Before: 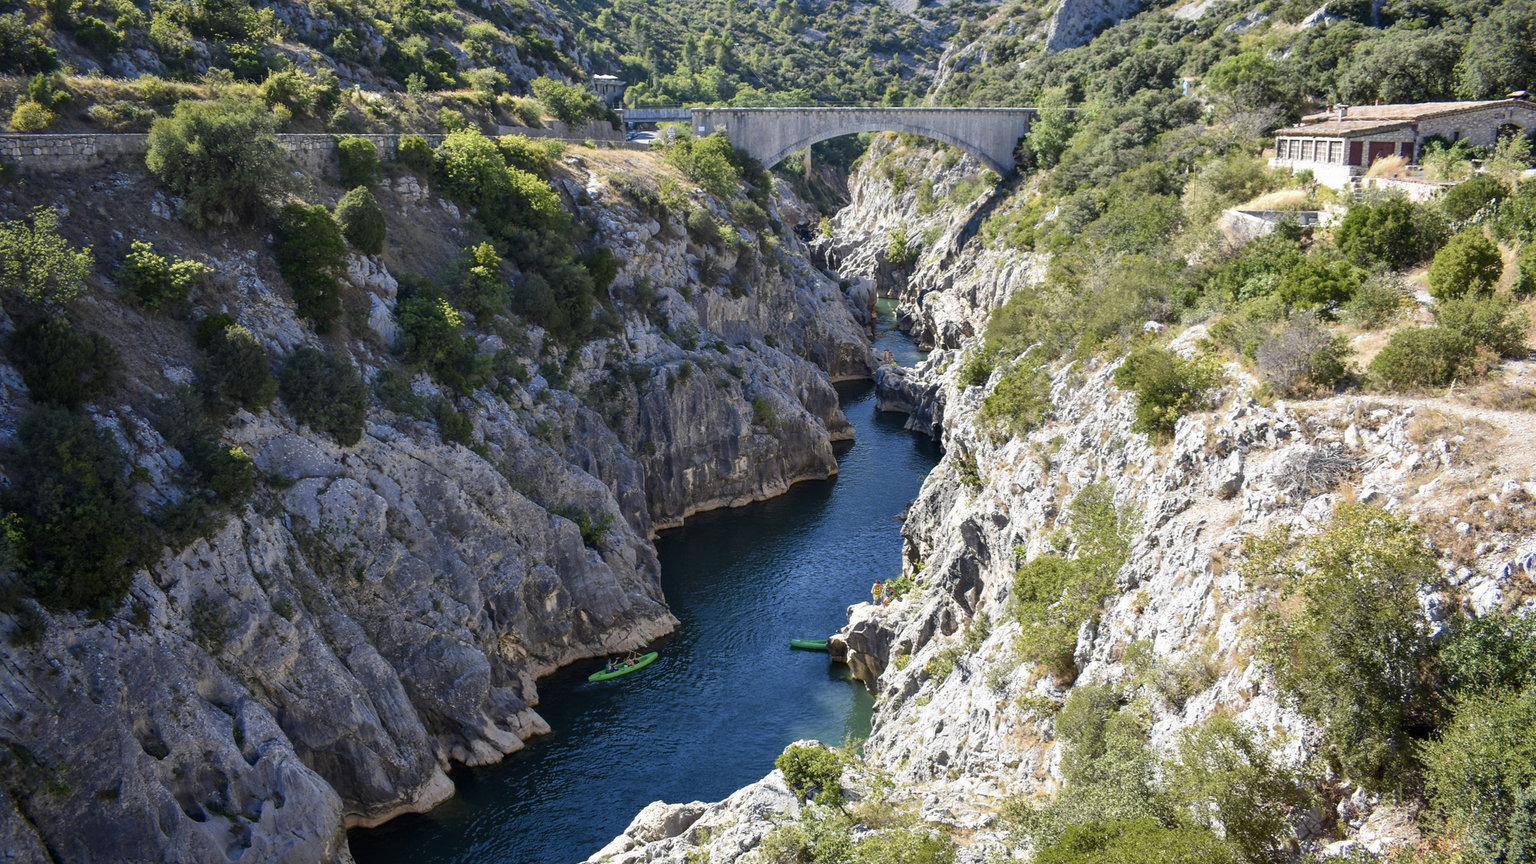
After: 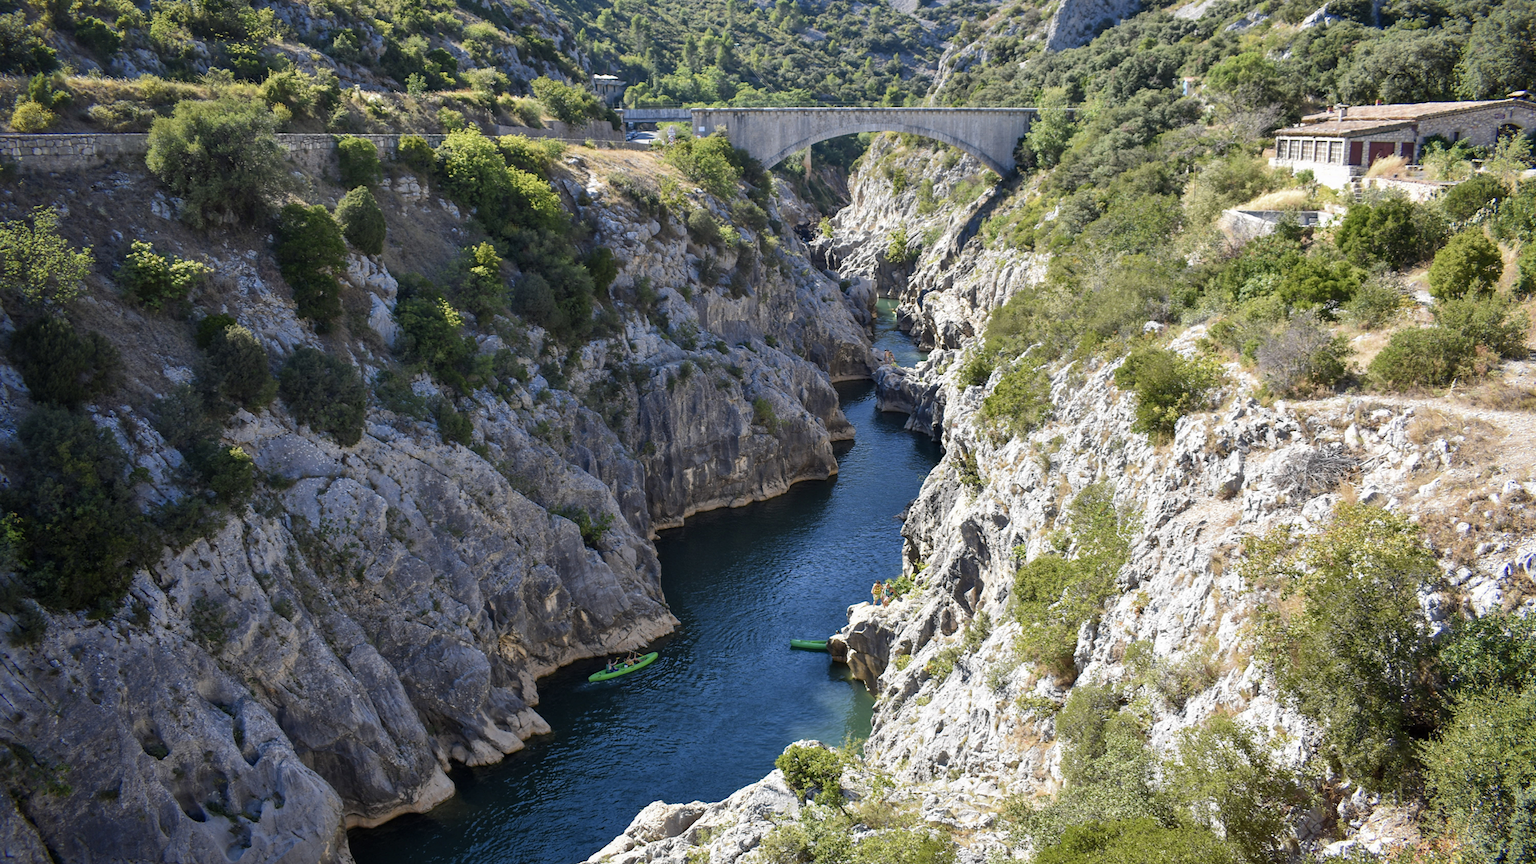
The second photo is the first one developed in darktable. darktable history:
shadows and highlights: shadows 24.88, highlights -26.17, highlights color adjustment 0.337%
